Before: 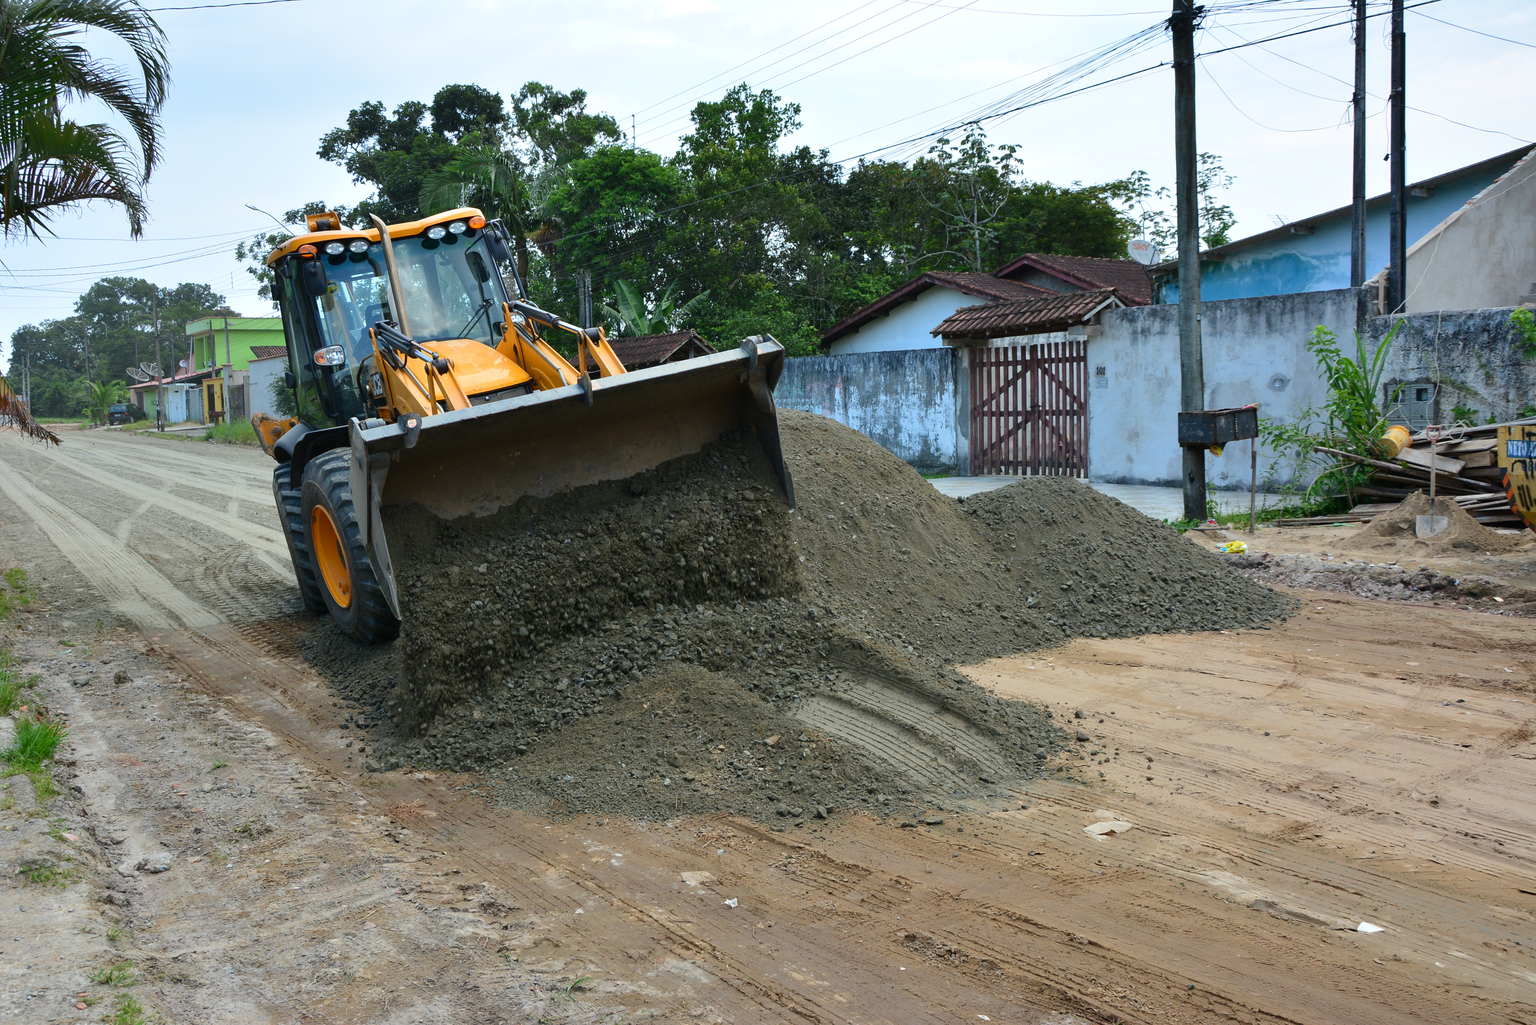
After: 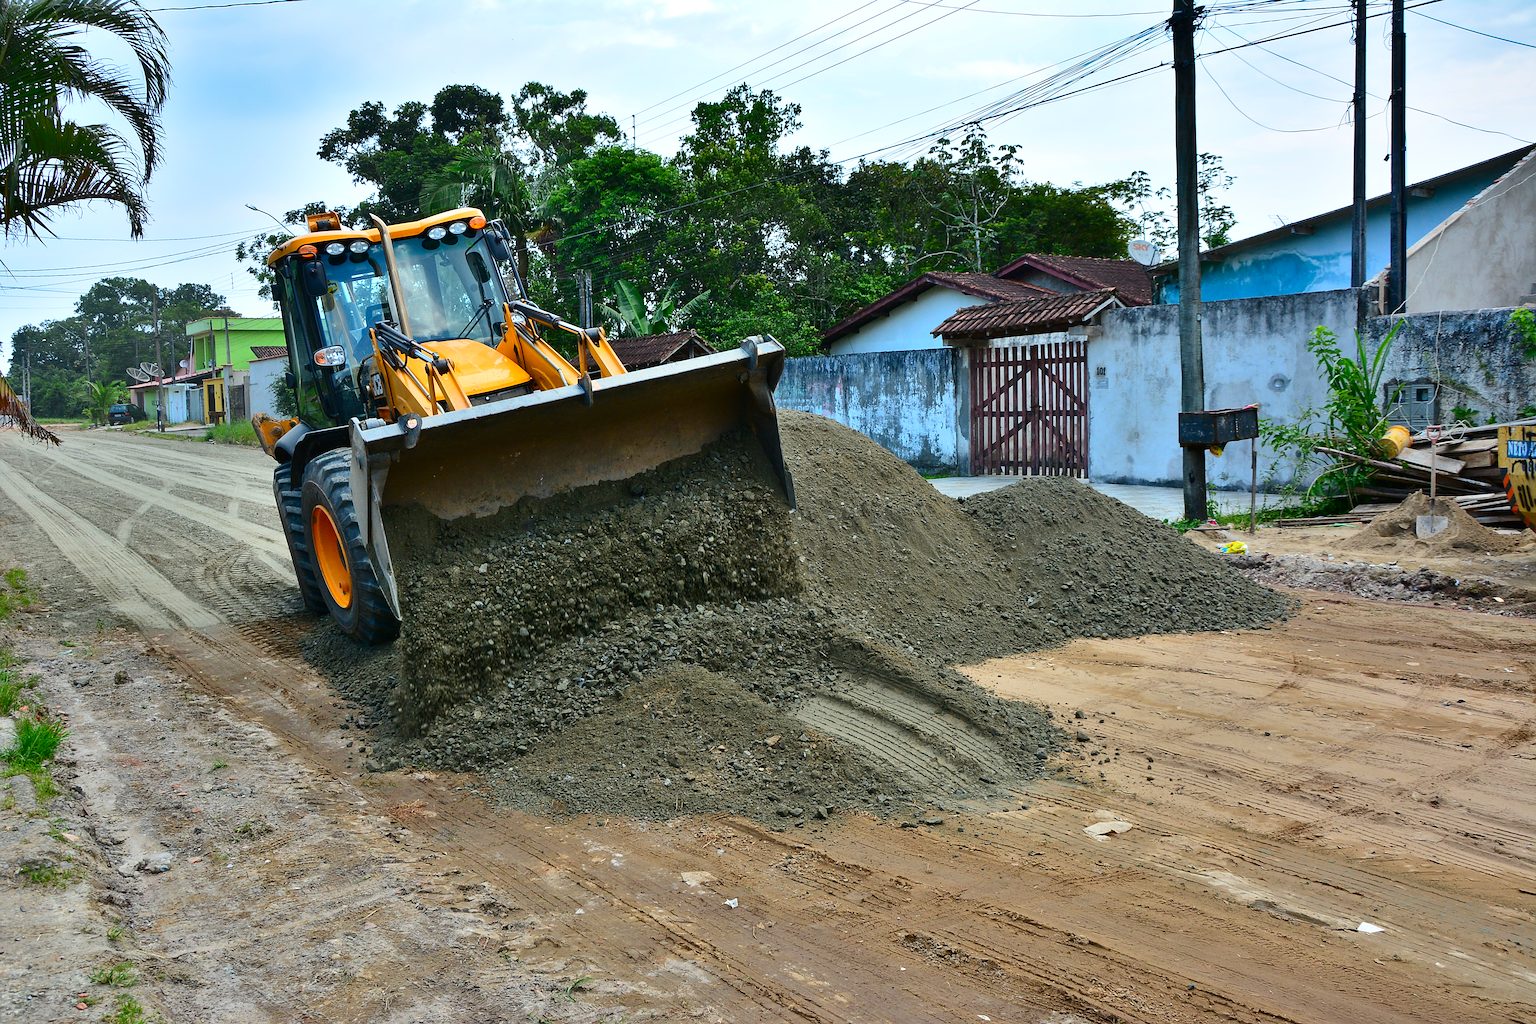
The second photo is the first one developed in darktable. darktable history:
contrast brightness saturation: contrast 0.18, saturation 0.3
sharpen: on, module defaults
shadows and highlights: radius 100.41, shadows 50.55, highlights -64.36, highlights color adjustment 49.82%, soften with gaussian
